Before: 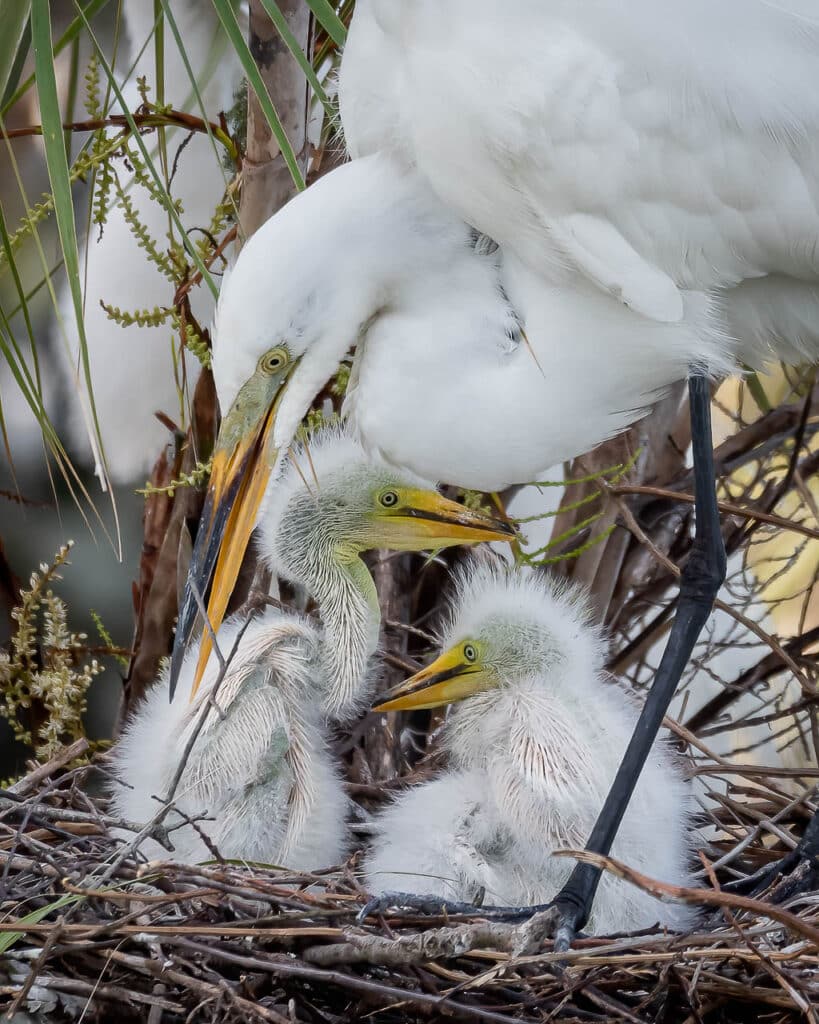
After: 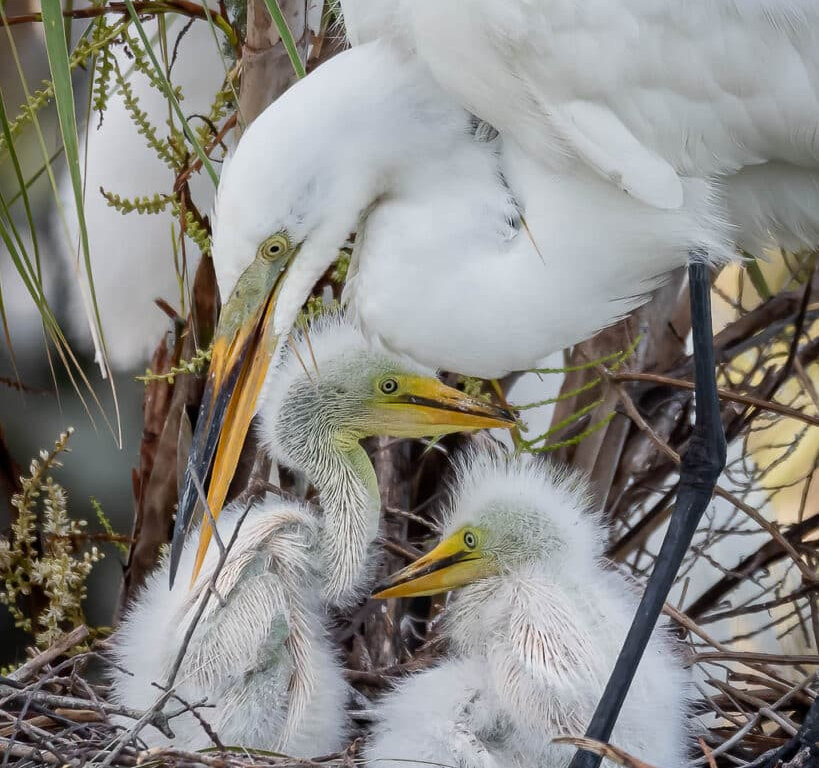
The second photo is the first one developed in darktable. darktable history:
crop: top 11.035%, bottom 13.882%
